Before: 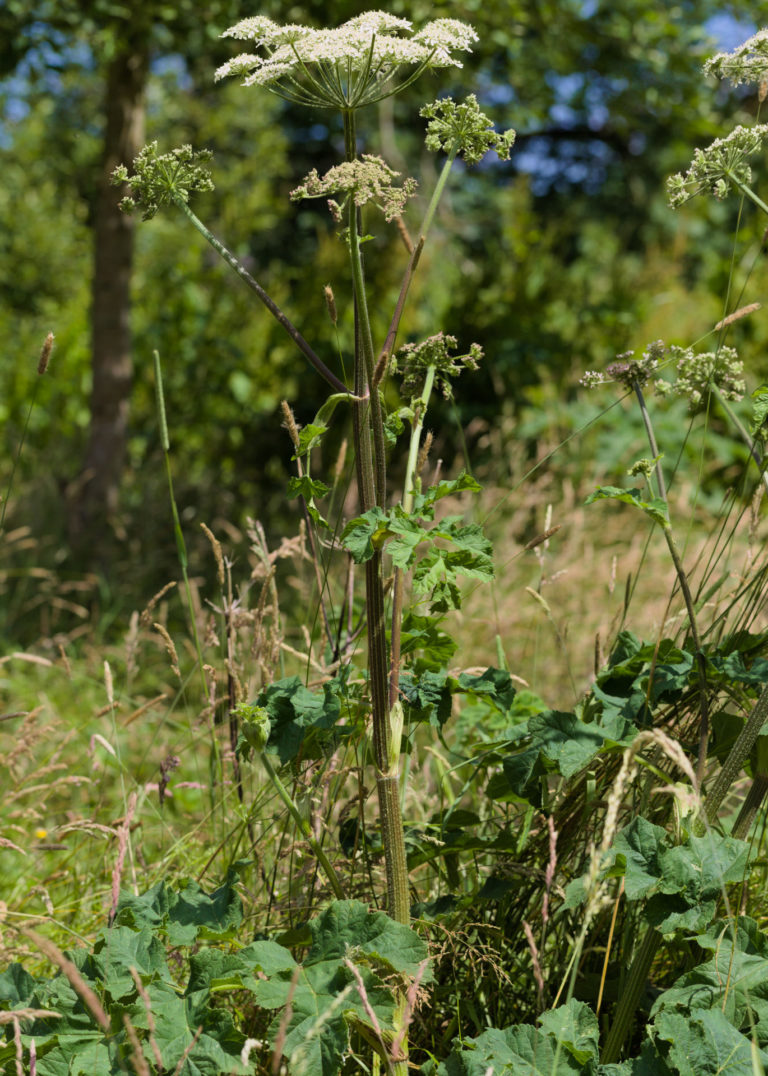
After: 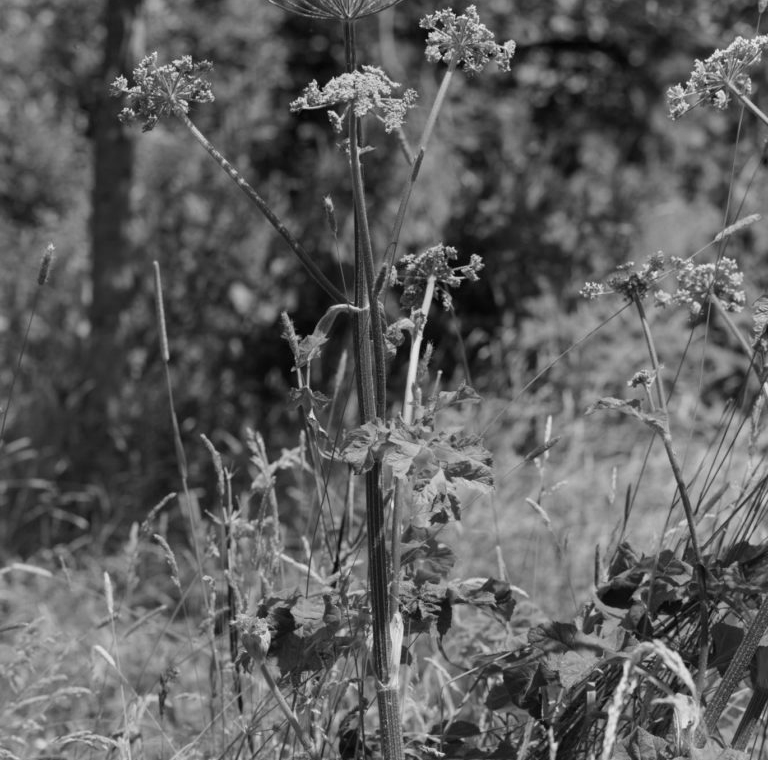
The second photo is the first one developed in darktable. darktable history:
crop and rotate: top 8.293%, bottom 20.996%
color zones: curves: ch1 [(0, -0.014) (0.143, -0.013) (0.286, -0.013) (0.429, -0.016) (0.571, -0.019) (0.714, -0.015) (0.857, 0.002) (1, -0.014)]
